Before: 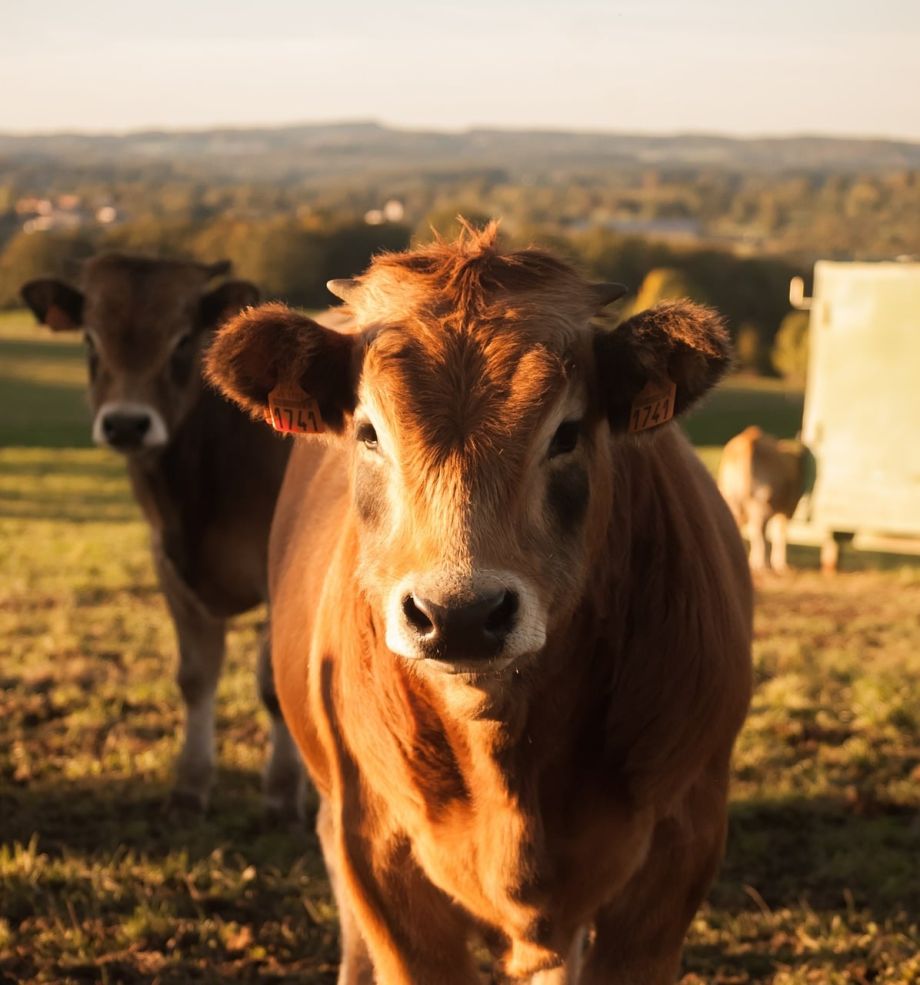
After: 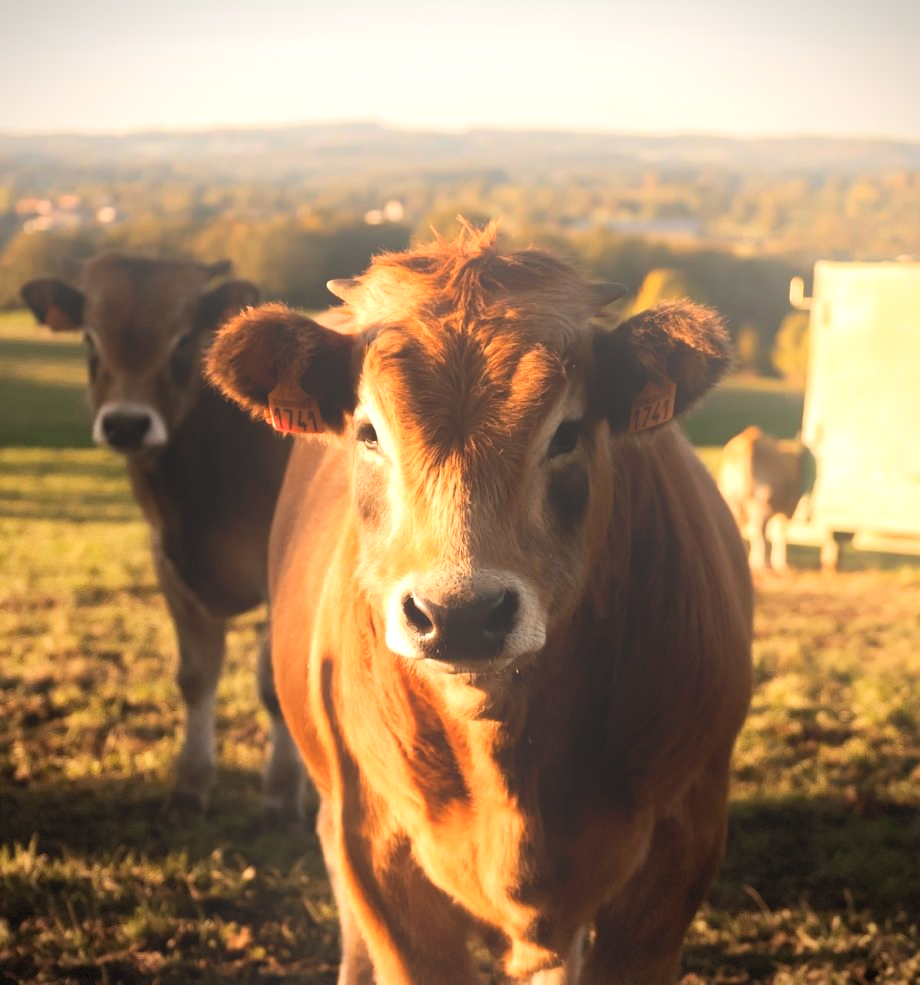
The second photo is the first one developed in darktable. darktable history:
tone equalizer: -8 EV -0.417 EV, -7 EV -0.389 EV, -6 EV -0.333 EV, -5 EV -0.222 EV, -3 EV 0.222 EV, -2 EV 0.333 EV, -1 EV 0.389 EV, +0 EV 0.417 EV, edges refinement/feathering 500, mask exposure compensation -1.57 EV, preserve details no
vignetting: fall-off start 100%, fall-off radius 71%, brightness -0.434, saturation -0.2, width/height ratio 1.178, dithering 8-bit output, unbound false
bloom: size 38%, threshold 95%, strength 30%
